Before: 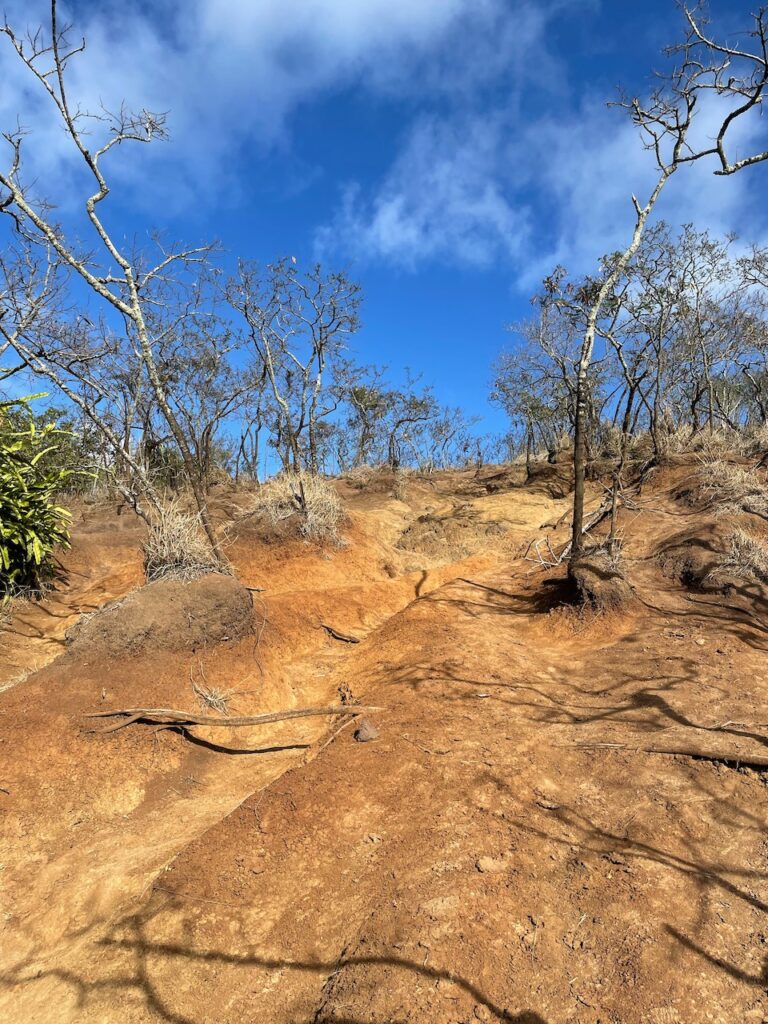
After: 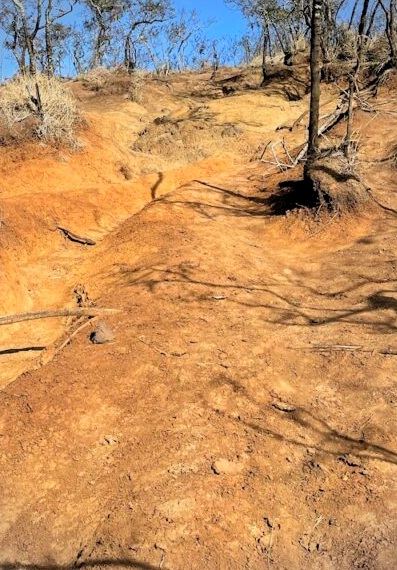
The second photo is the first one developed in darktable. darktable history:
filmic rgb: middle gray luminance 12.77%, black relative exposure -10.13 EV, white relative exposure 3.46 EV, target black luminance 0%, hardness 5.68, latitude 45.12%, contrast 1.235, highlights saturation mix 6.28%, shadows ↔ highlights balance 26.92%
crop: left 34.388%, top 38.933%, right 13.802%, bottom 5.363%
contrast brightness saturation: brightness 0.085, saturation 0.191
vignetting: fall-off start 91.63%
